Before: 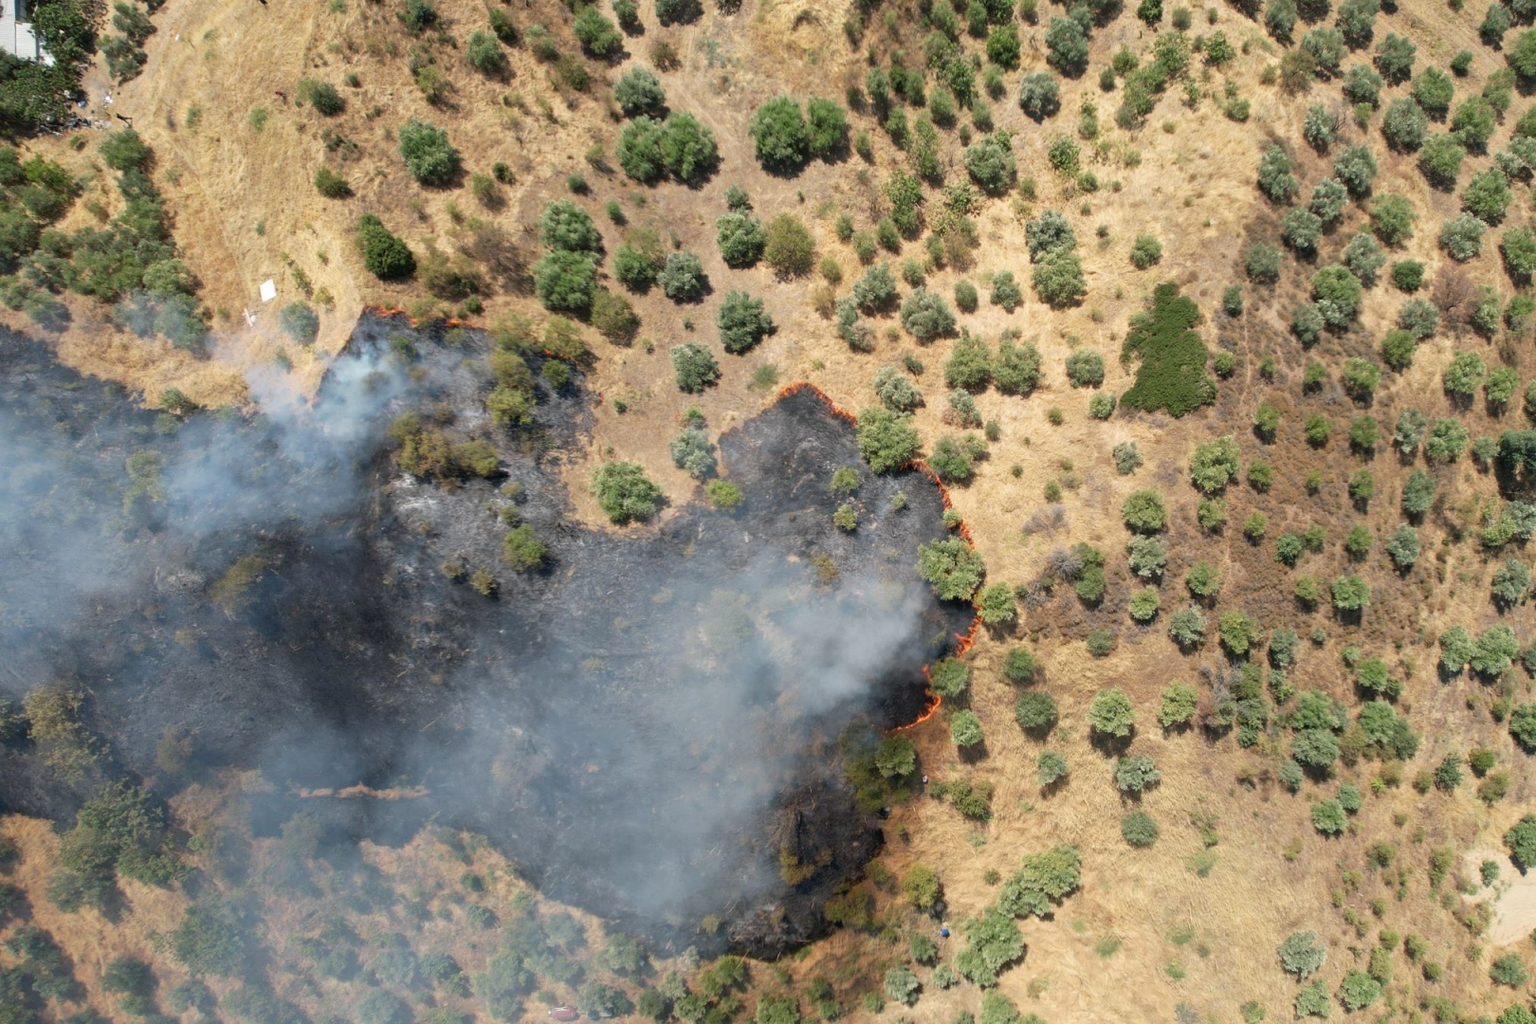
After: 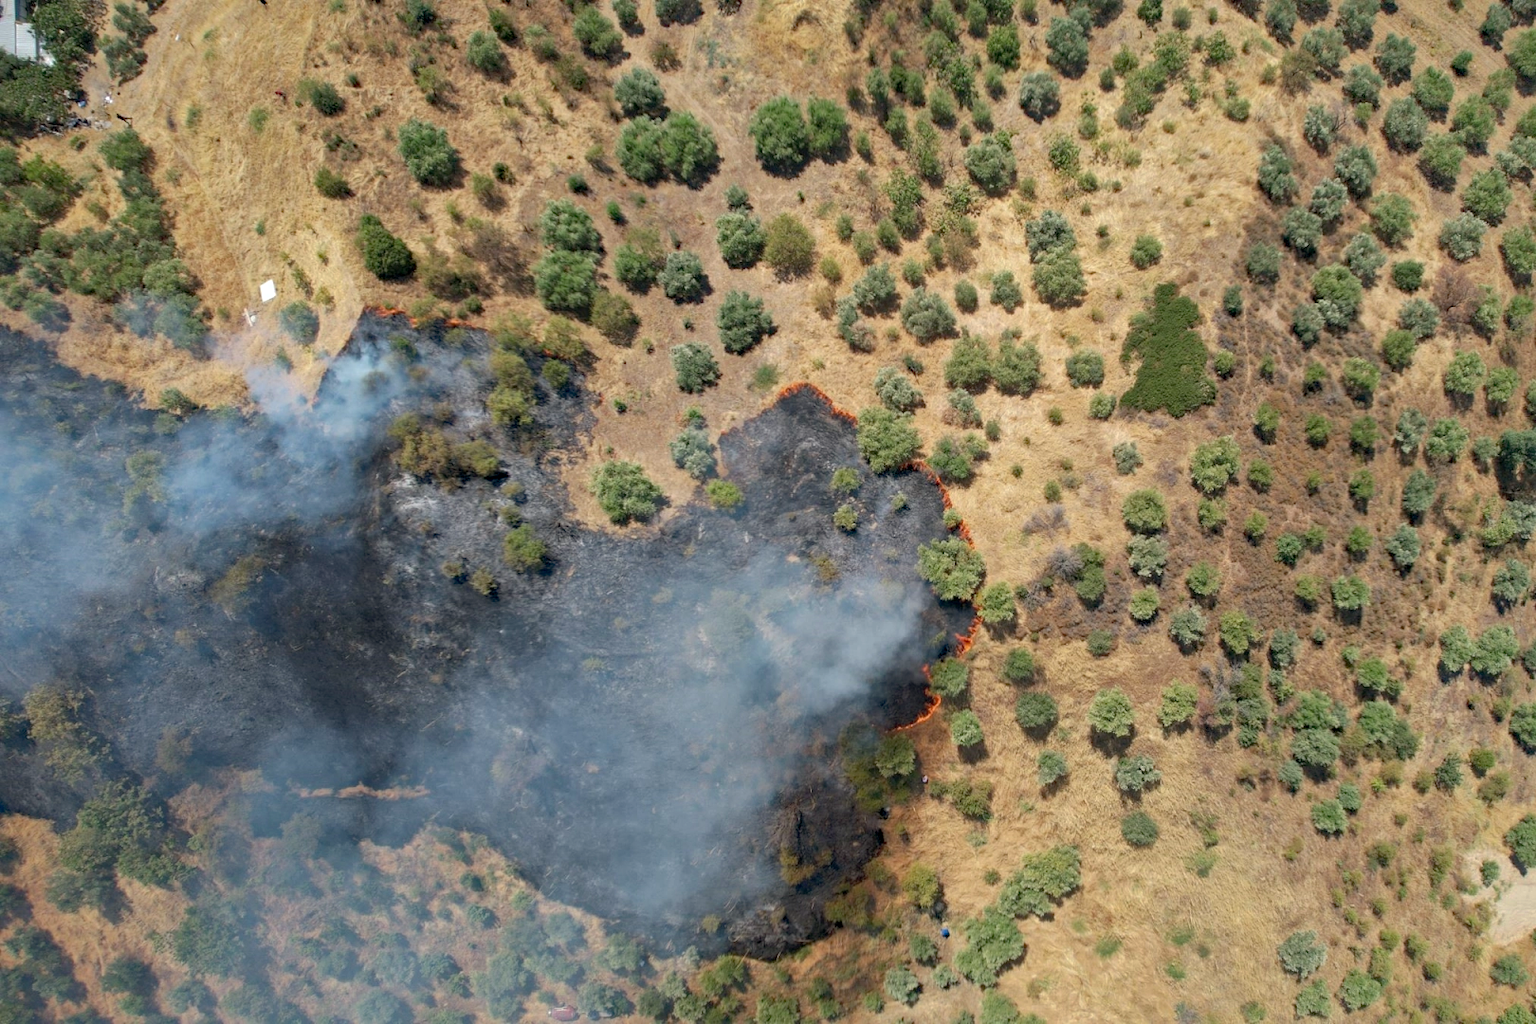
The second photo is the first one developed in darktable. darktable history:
haze removal: strength 0.29, distance 0.25, compatibility mode true, adaptive false
contrast brightness saturation: saturation -0.05
shadows and highlights: highlights -60
